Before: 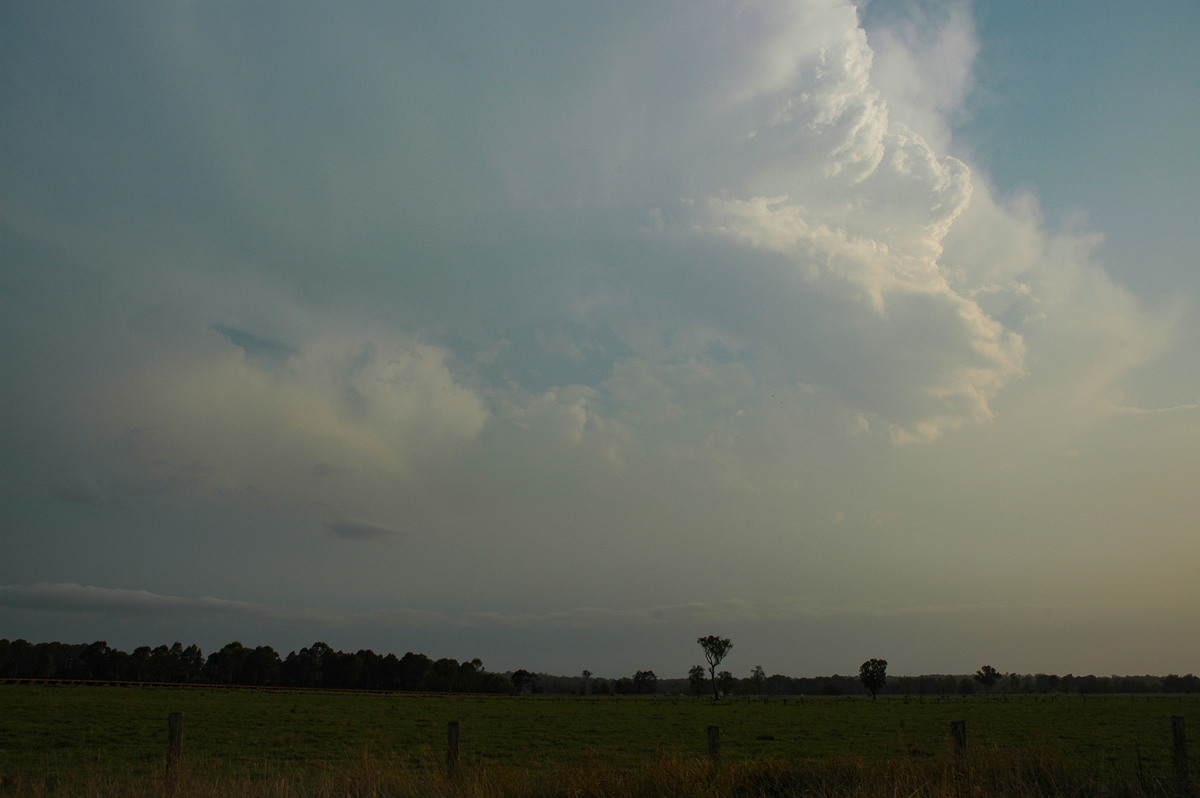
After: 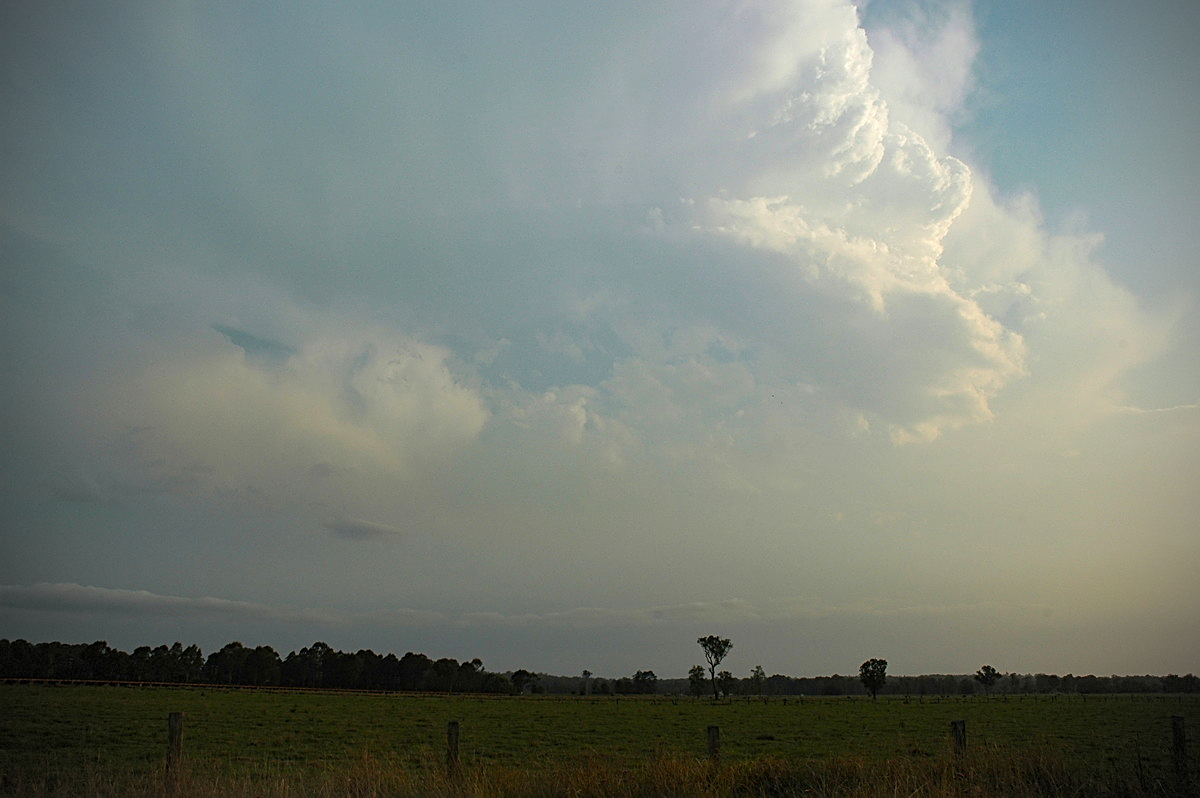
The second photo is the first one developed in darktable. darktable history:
exposure: exposure 0.554 EV, compensate highlight preservation false
vignetting: dithering 8-bit output
sharpen: on, module defaults
